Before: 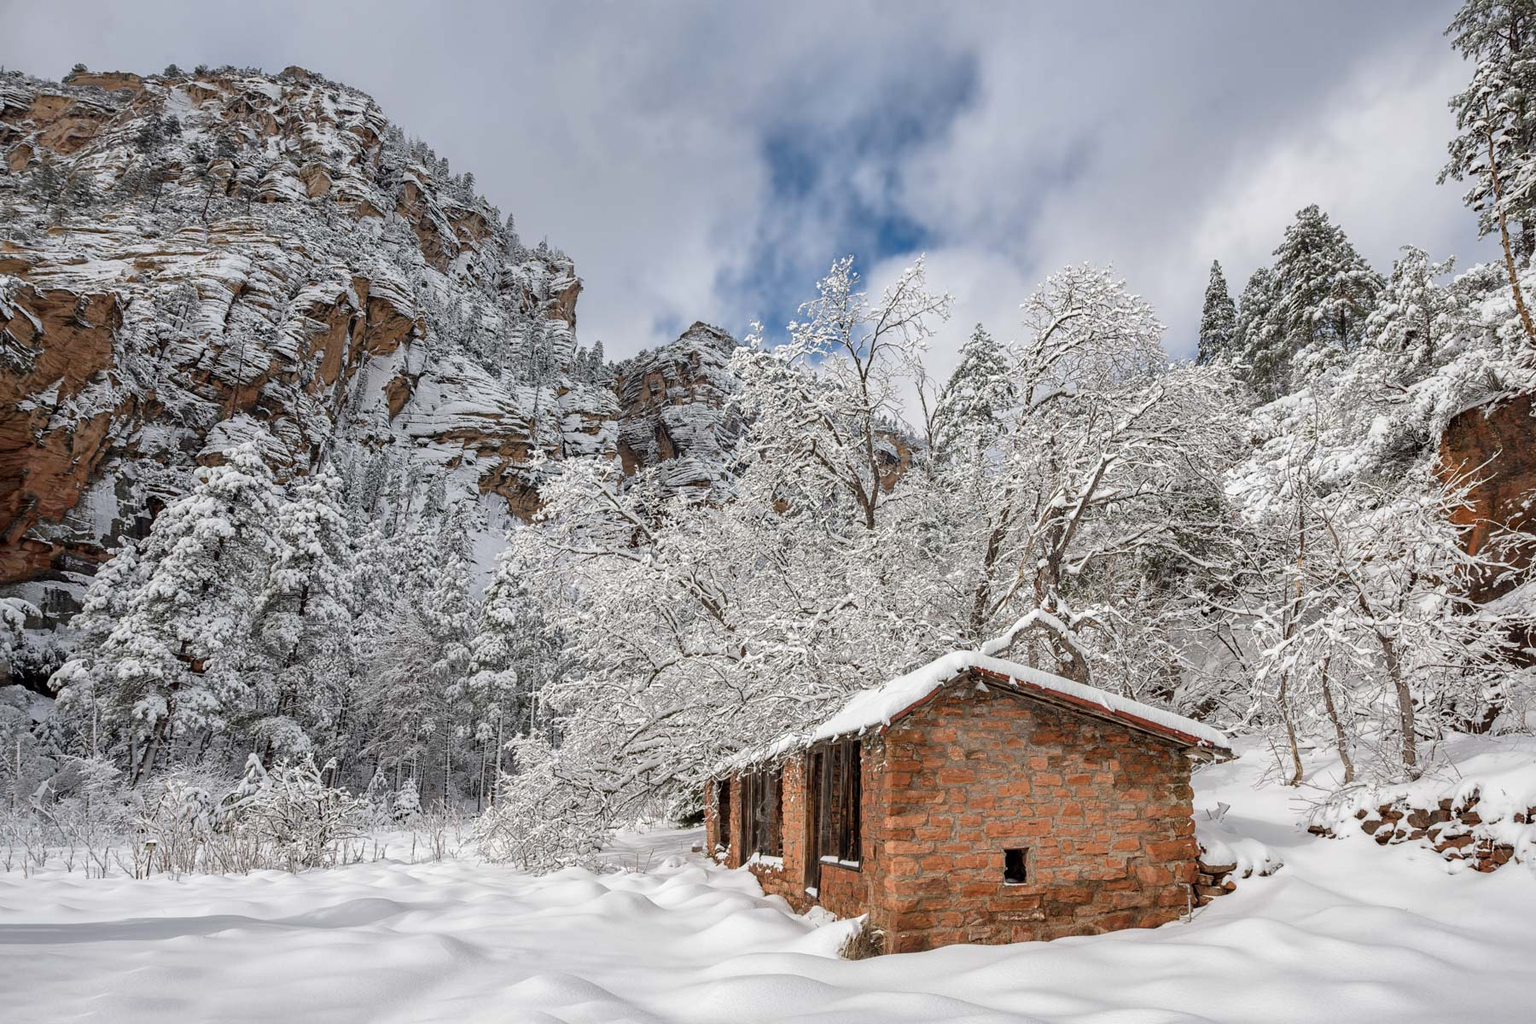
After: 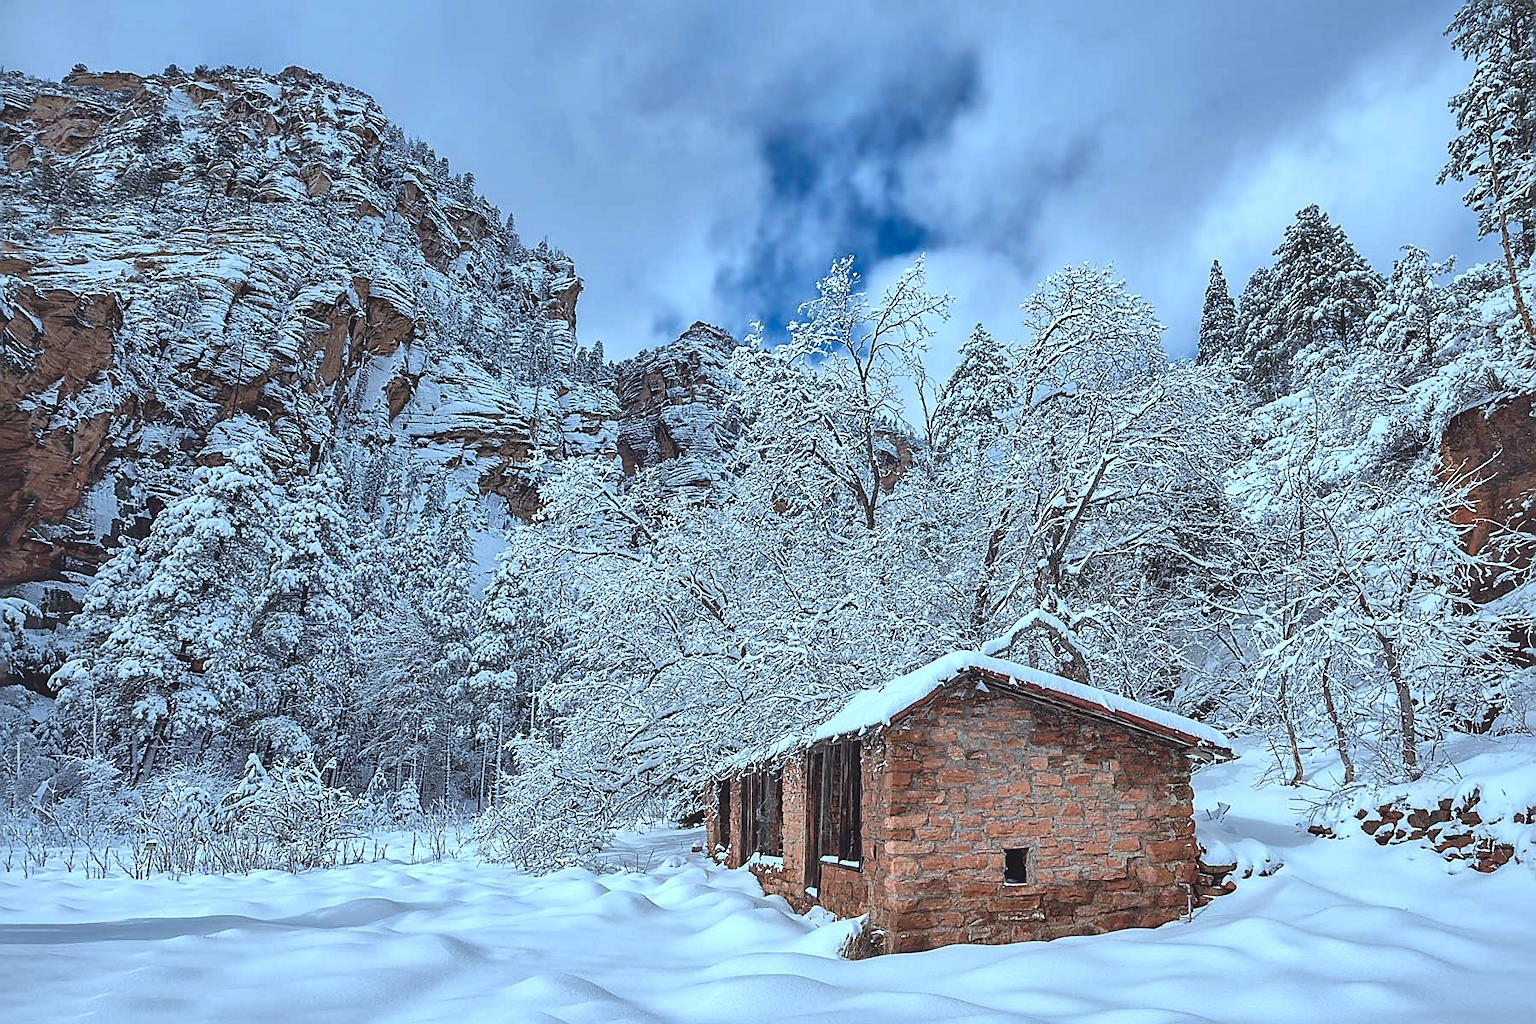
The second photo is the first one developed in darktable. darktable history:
exposure: black level correction -0.027, compensate exposure bias true, compensate highlight preservation false
sharpen: radius 1.417, amount 1.252, threshold 0.797
color calibration: output R [0.994, 0.059, -0.119, 0], output G [-0.036, 1.09, -0.119, 0], output B [0.078, -0.108, 0.961, 0], gray › normalize channels true, illuminant custom, x 0.389, y 0.387, temperature 3837.05 K, gamut compression 0.018
local contrast: mode bilateral grid, contrast 26, coarseness 60, detail 151%, midtone range 0.2
color correction: highlights a* -5.04, highlights b* -3.8, shadows a* 4.18, shadows b* 4.37
